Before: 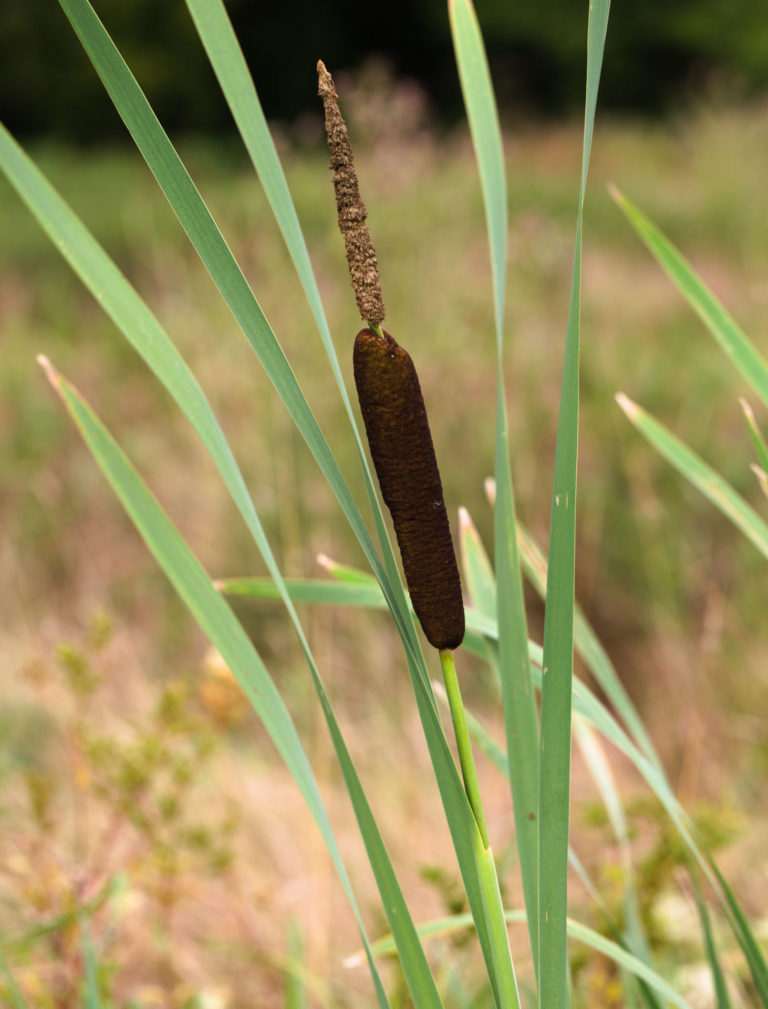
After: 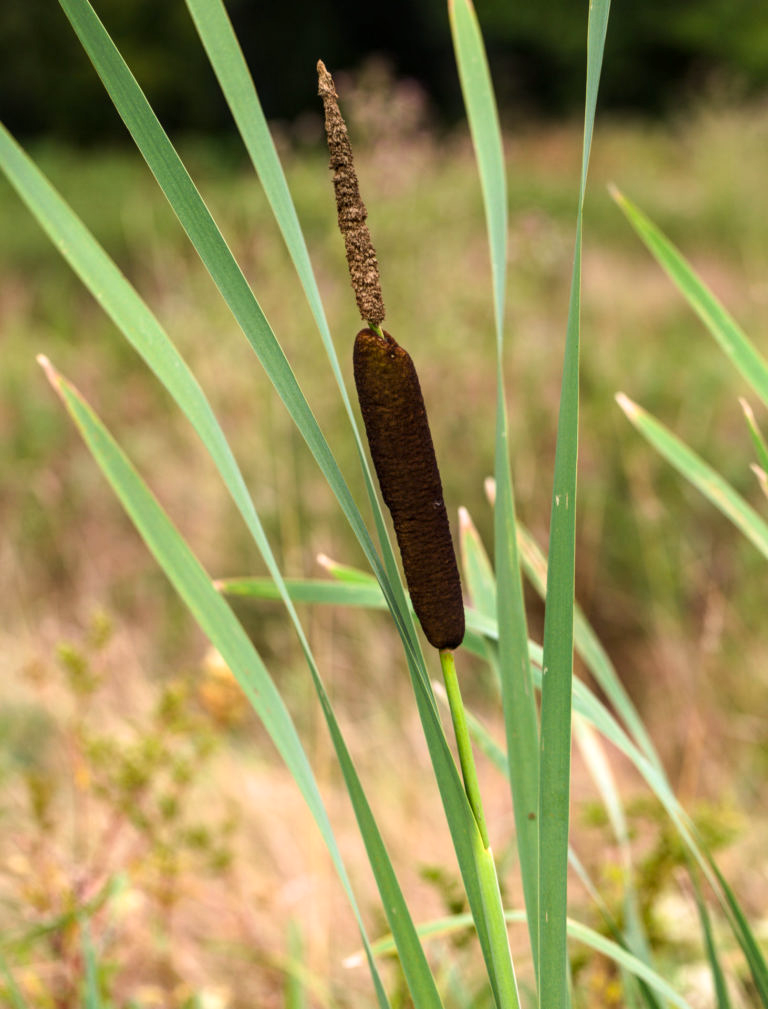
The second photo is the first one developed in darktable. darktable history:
local contrast: on, module defaults
contrast brightness saturation: contrast 0.101, brightness 0.028, saturation 0.095
